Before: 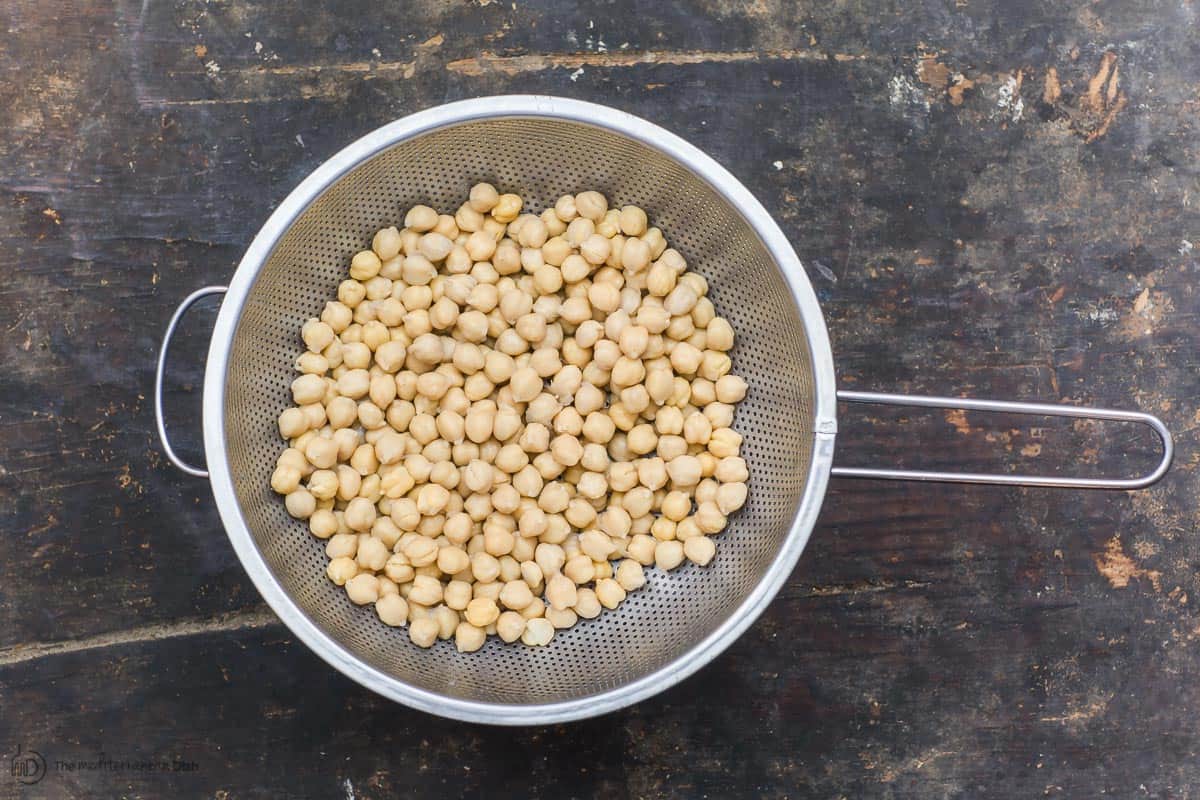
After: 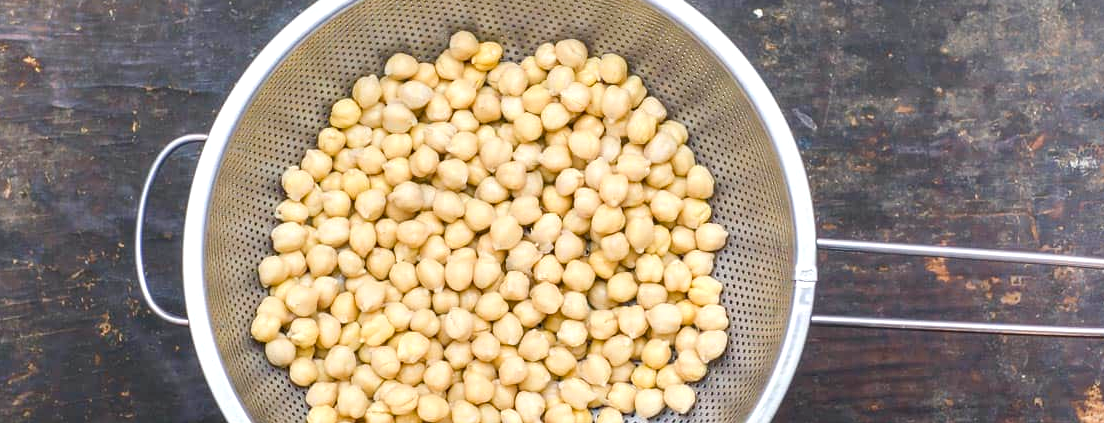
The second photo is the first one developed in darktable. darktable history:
crop: left 1.745%, top 19.083%, right 5.004%, bottom 28.012%
contrast brightness saturation: saturation -0.056
color balance rgb: linear chroma grading › global chroma 9.938%, perceptual saturation grading › global saturation 1.037%, perceptual saturation grading › highlights -1.889%, perceptual saturation grading › mid-tones 3.911%, perceptual saturation grading › shadows 7.267%, perceptual brilliance grading › global brilliance 9.19%, perceptual brilliance grading › shadows 15.825%
